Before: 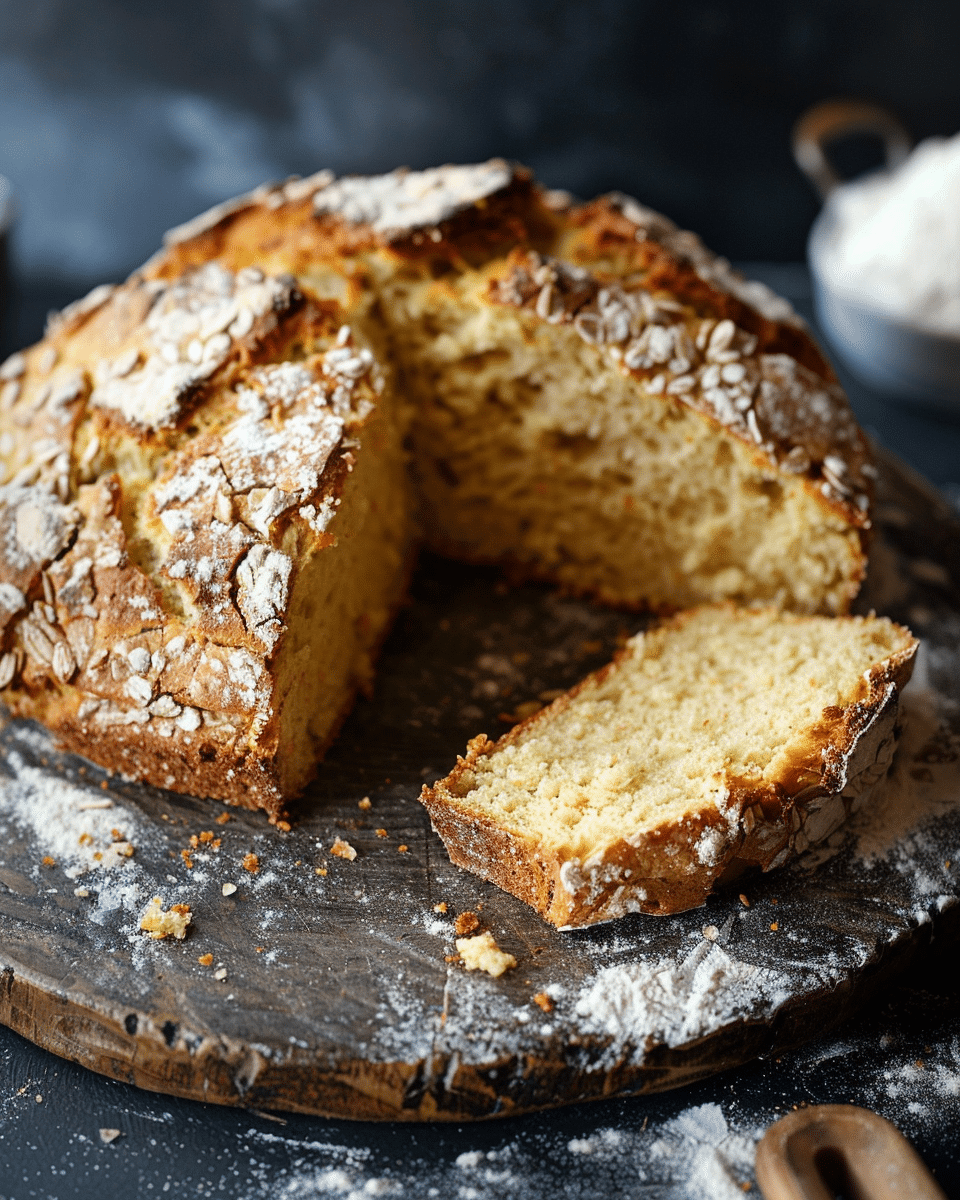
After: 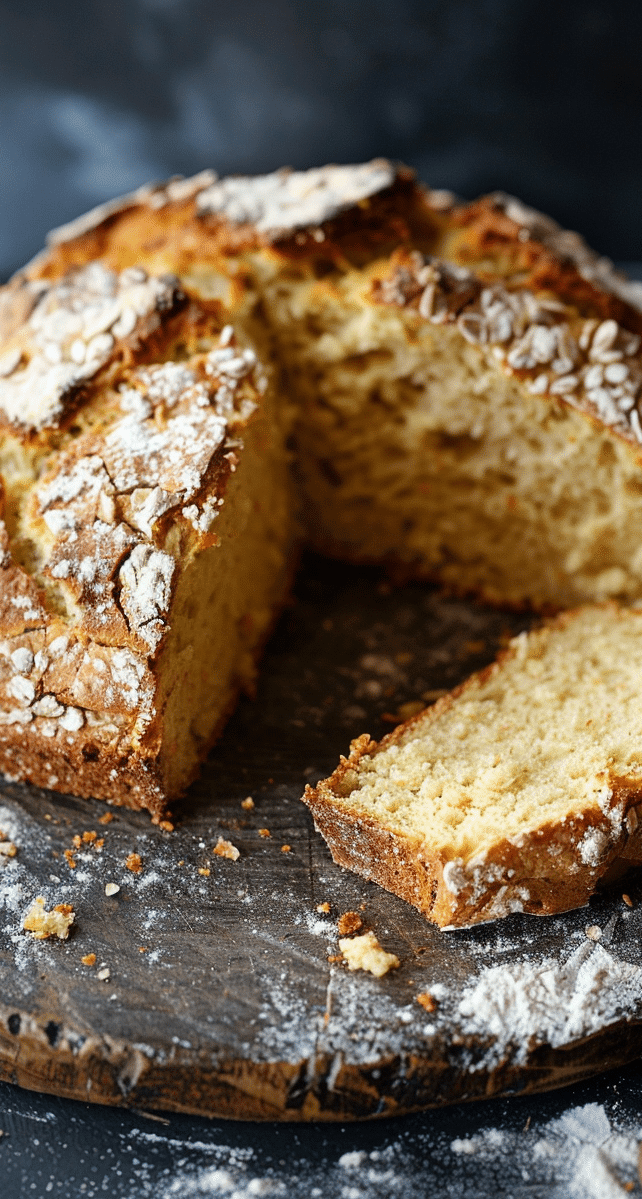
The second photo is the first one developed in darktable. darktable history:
crop and rotate: left 12.284%, right 20.797%
